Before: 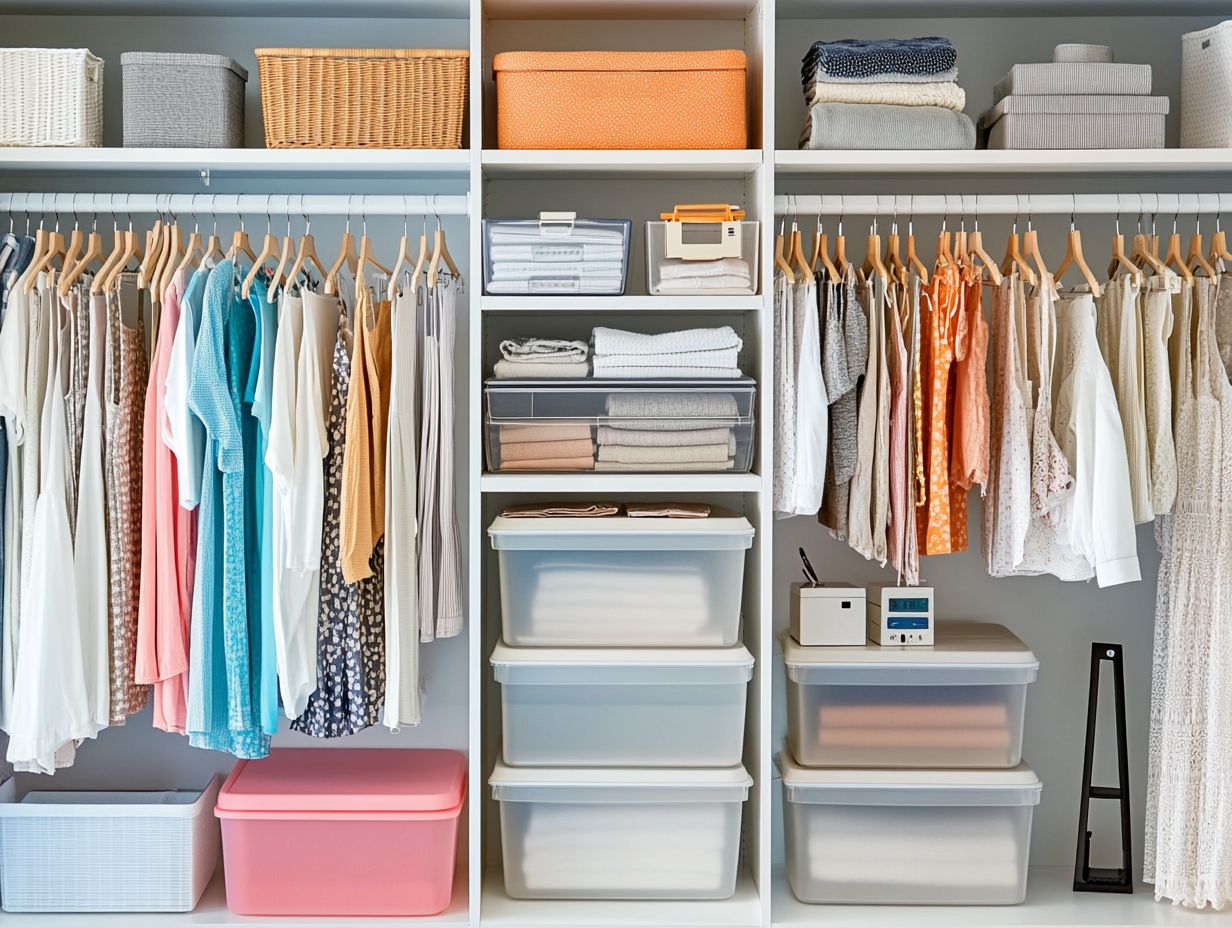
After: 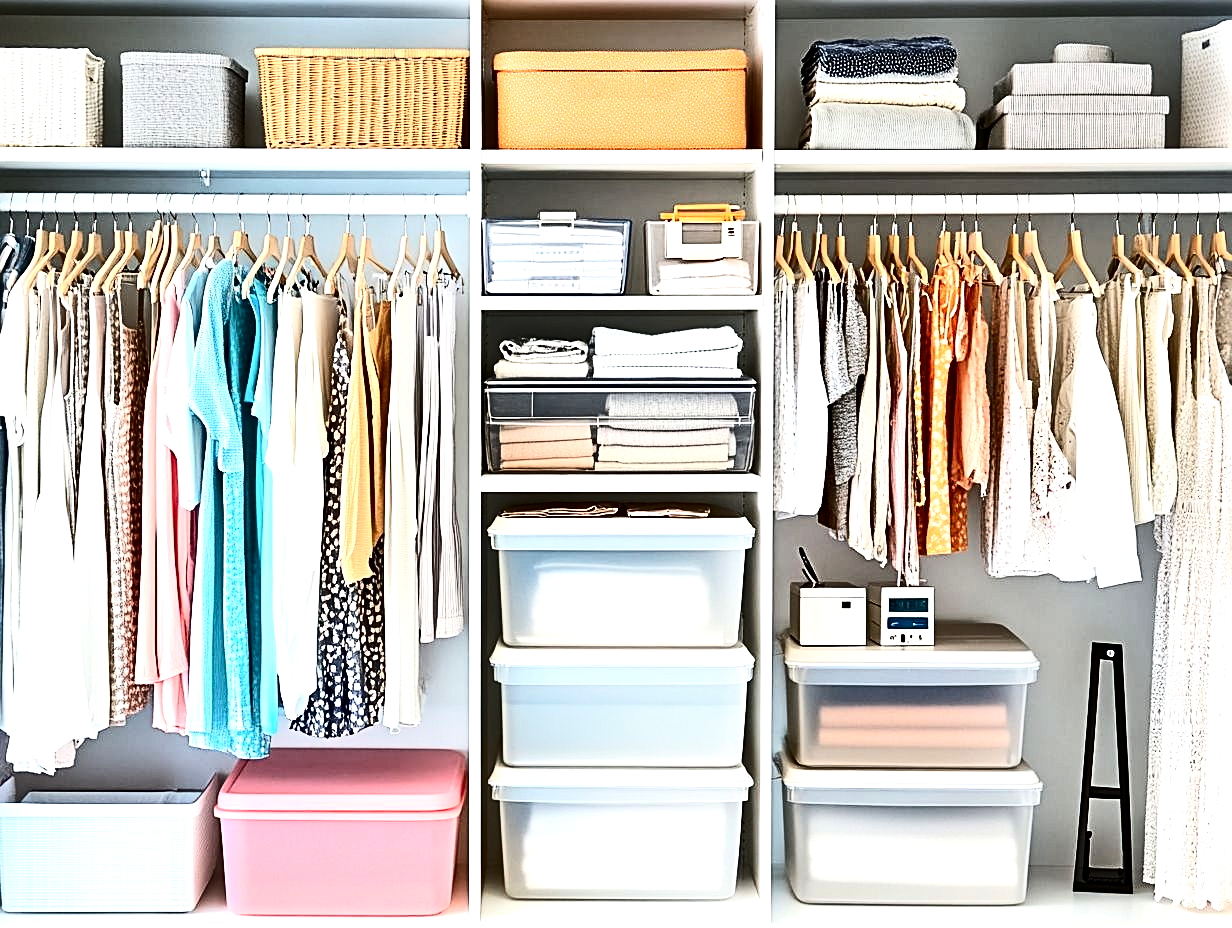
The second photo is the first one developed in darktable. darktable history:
tone equalizer: -8 EV -1.08 EV, -7 EV -1.05 EV, -6 EV -0.864 EV, -5 EV -0.609 EV, -3 EV 0.573 EV, -2 EV 0.848 EV, -1 EV 1 EV, +0 EV 1.08 EV, edges refinement/feathering 500, mask exposure compensation -1.57 EV, preserve details no
contrast brightness saturation: contrast 0.27
sharpen: on, module defaults
